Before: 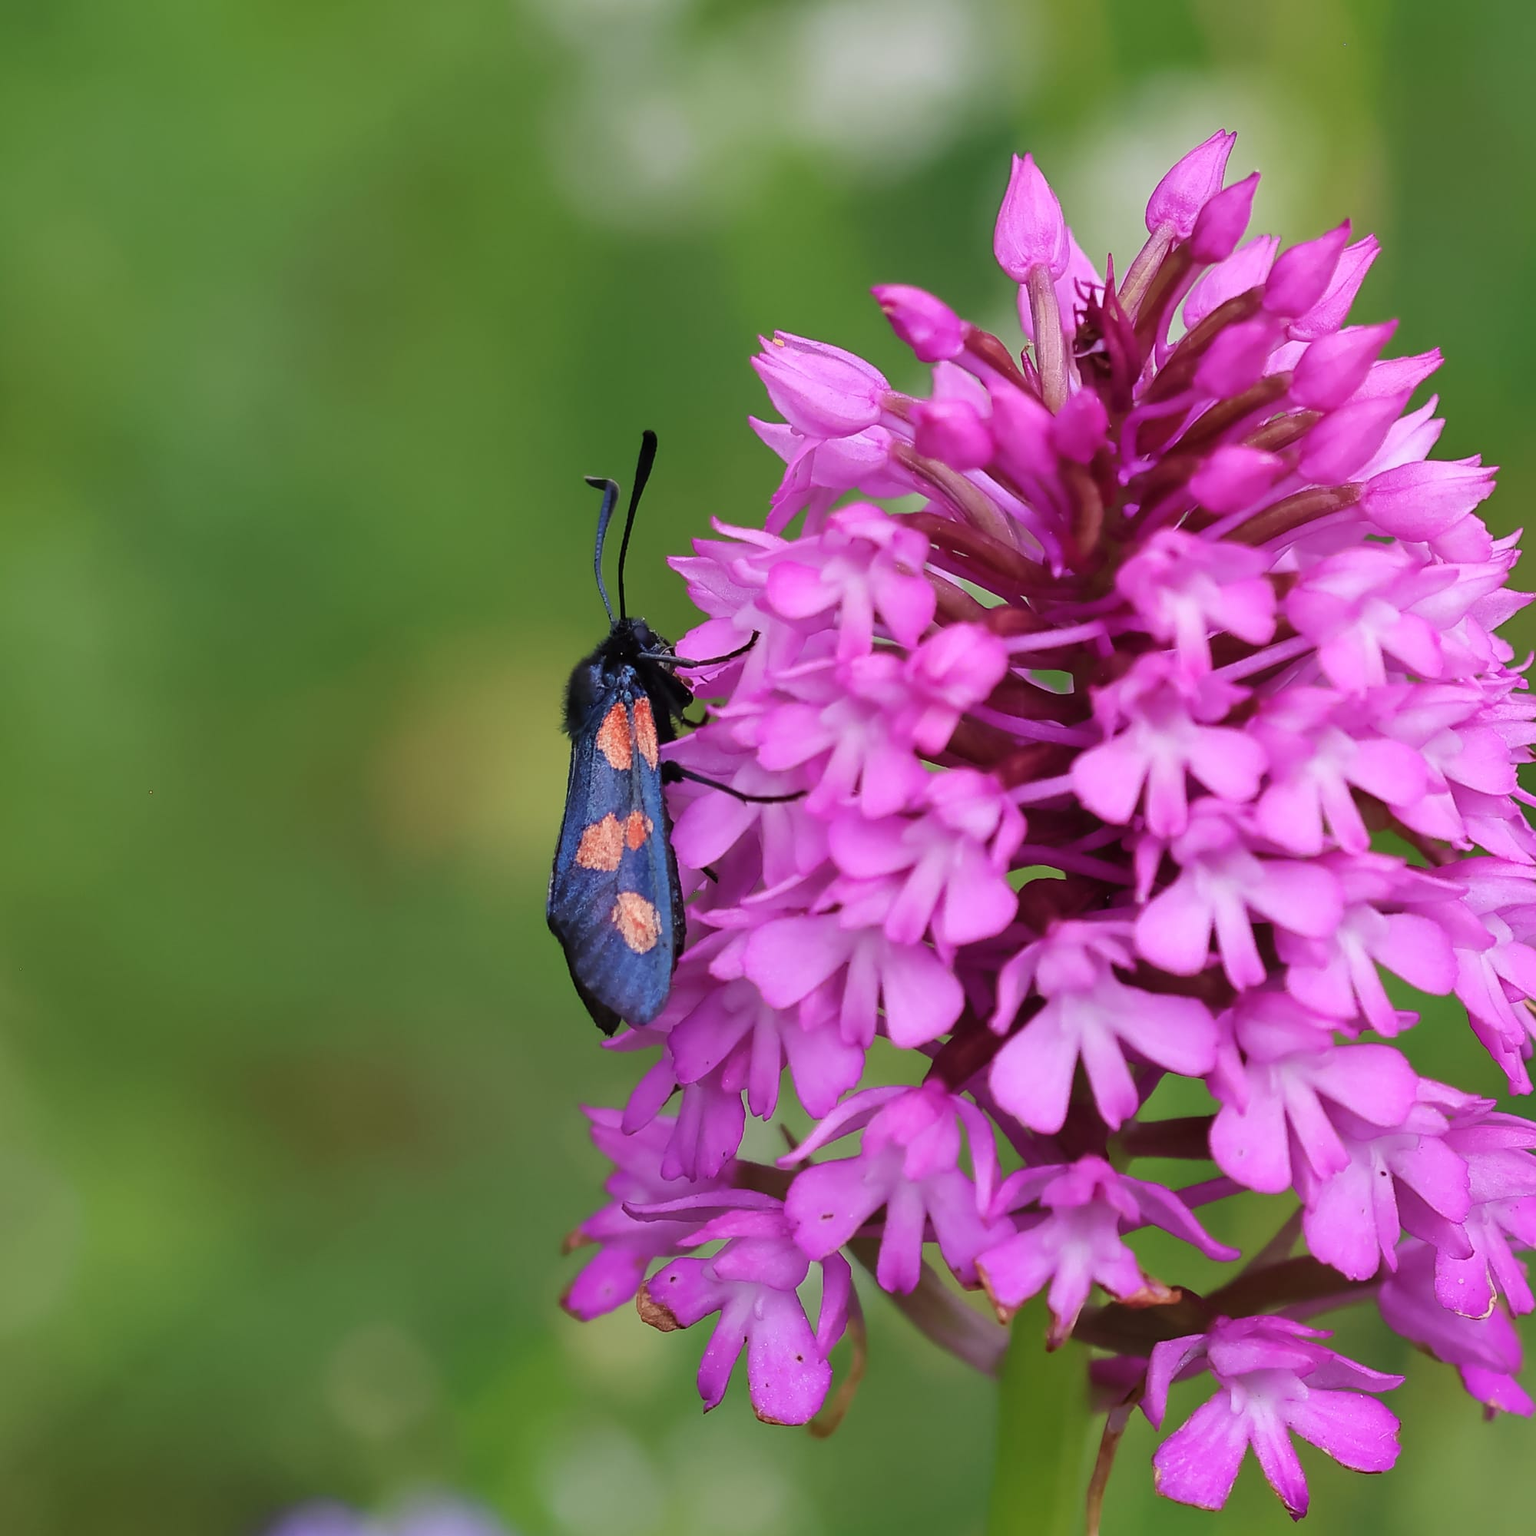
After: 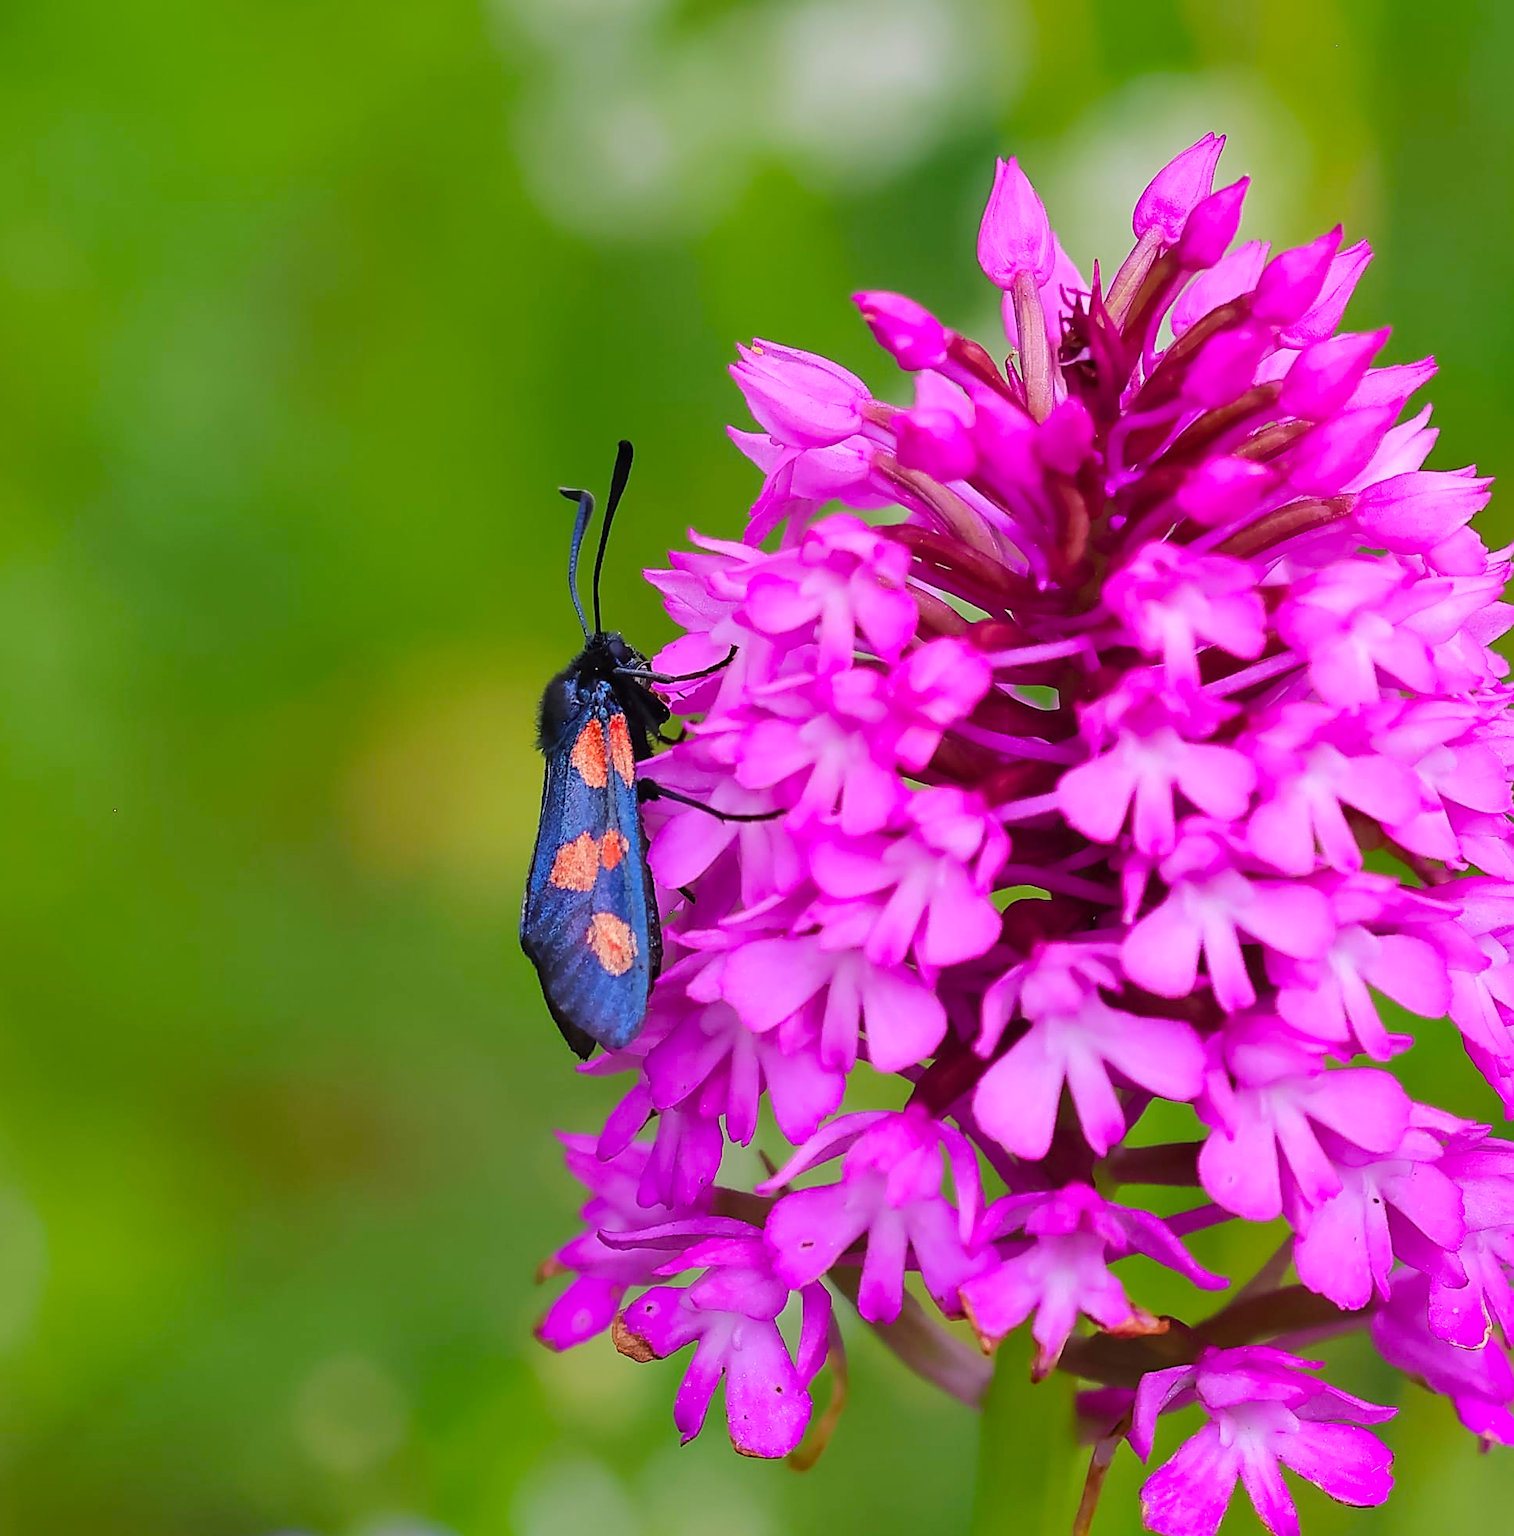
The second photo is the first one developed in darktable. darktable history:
color balance rgb: perceptual saturation grading › global saturation 25%, perceptual brilliance grading › mid-tones 10%, perceptual brilliance grading › shadows 15%, global vibrance 20%
crop and rotate: left 2.536%, right 1.107%, bottom 2.246%
sharpen: on, module defaults
